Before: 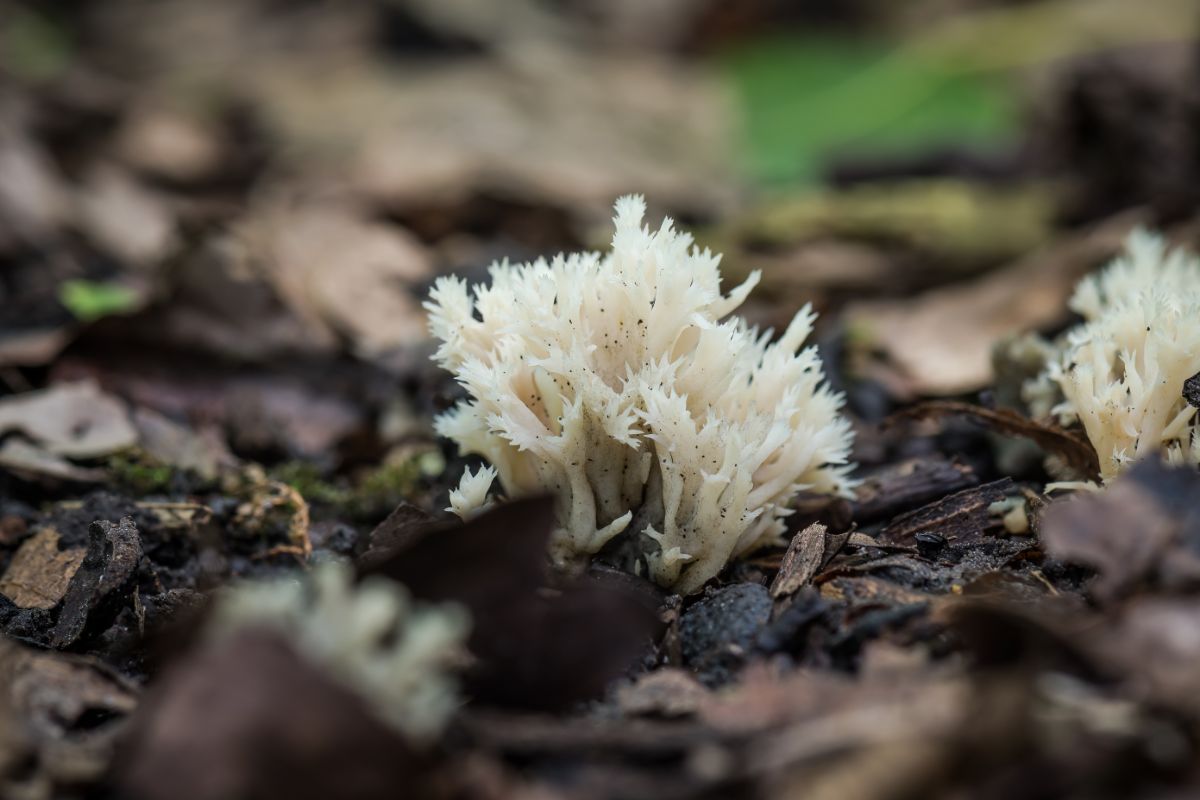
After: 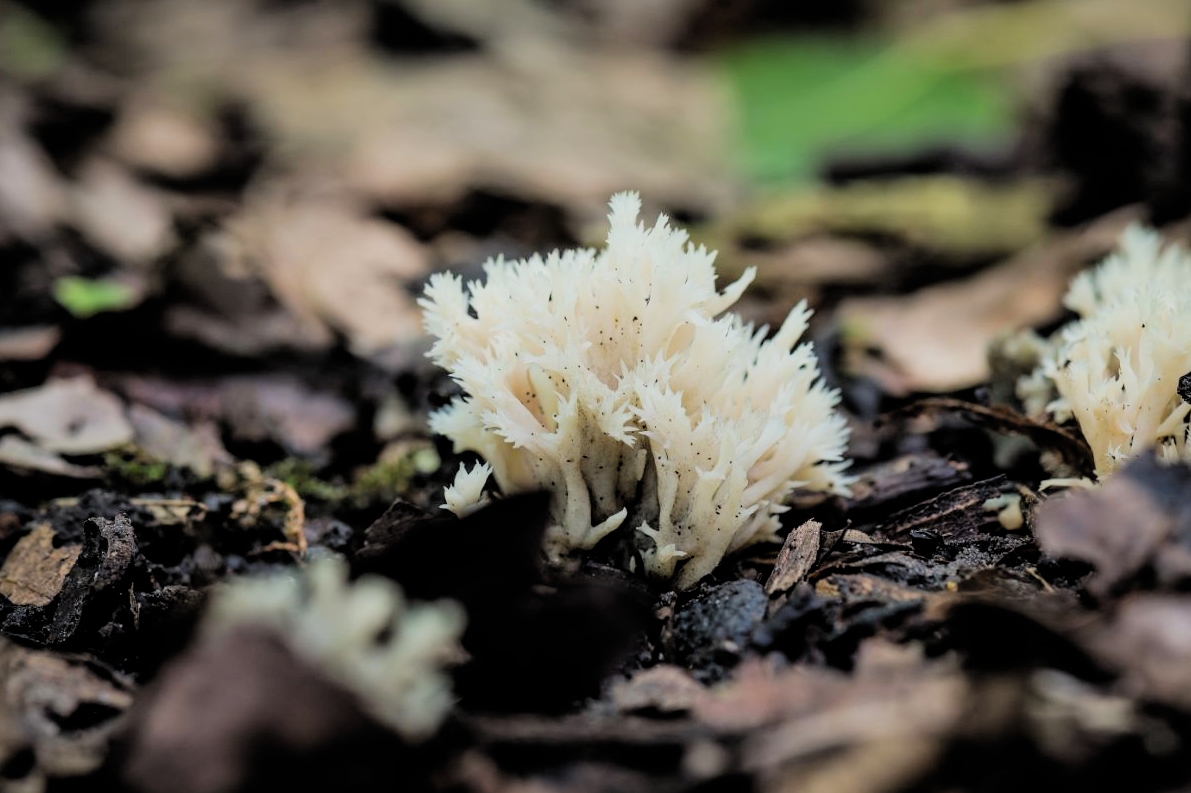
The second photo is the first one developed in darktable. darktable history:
crop: left 0.434%, top 0.485%, right 0.244%, bottom 0.386%
filmic rgb: black relative exposure -4.58 EV, white relative exposure 4.8 EV, threshold 3 EV, hardness 2.36, latitude 36.07%, contrast 1.048, highlights saturation mix 1.32%, shadows ↔ highlights balance 1.25%, color science v4 (2020), enable highlight reconstruction true
exposure: exposure 0.556 EV, compensate highlight preservation false
